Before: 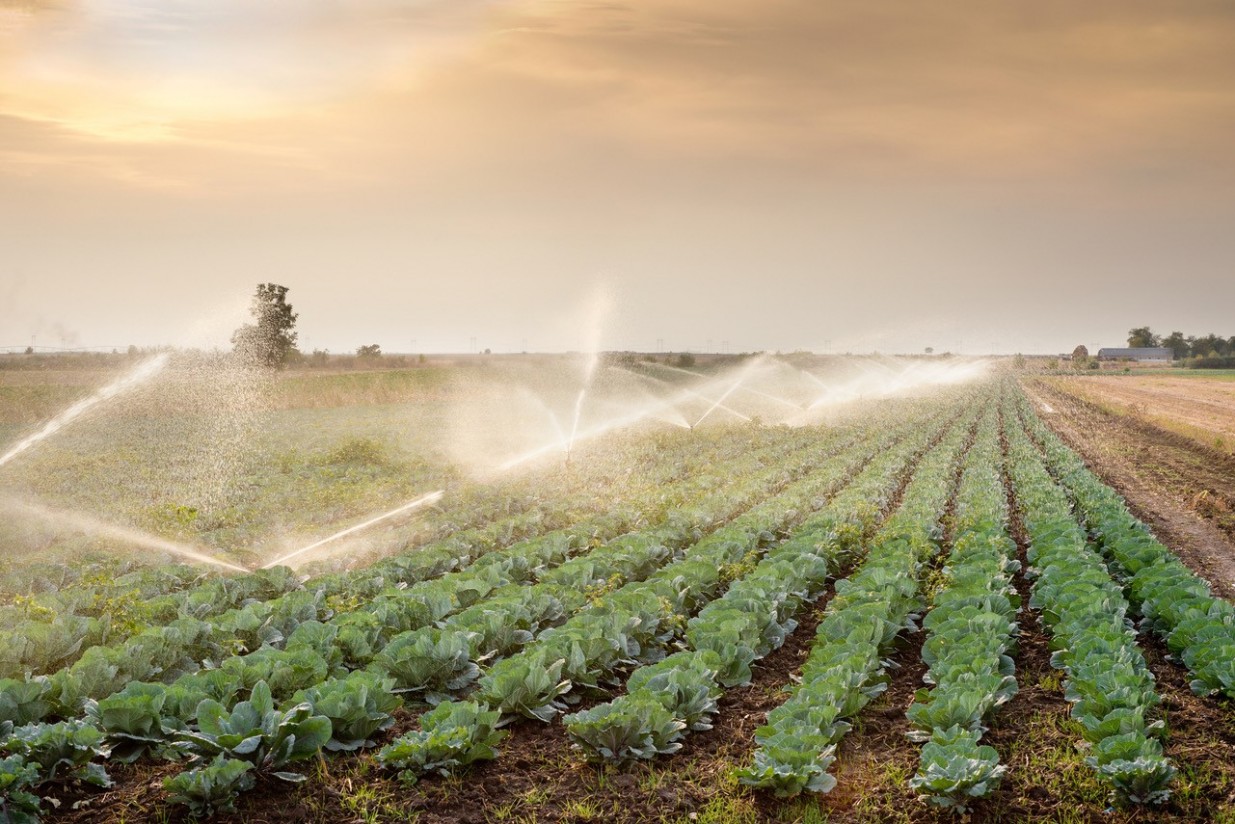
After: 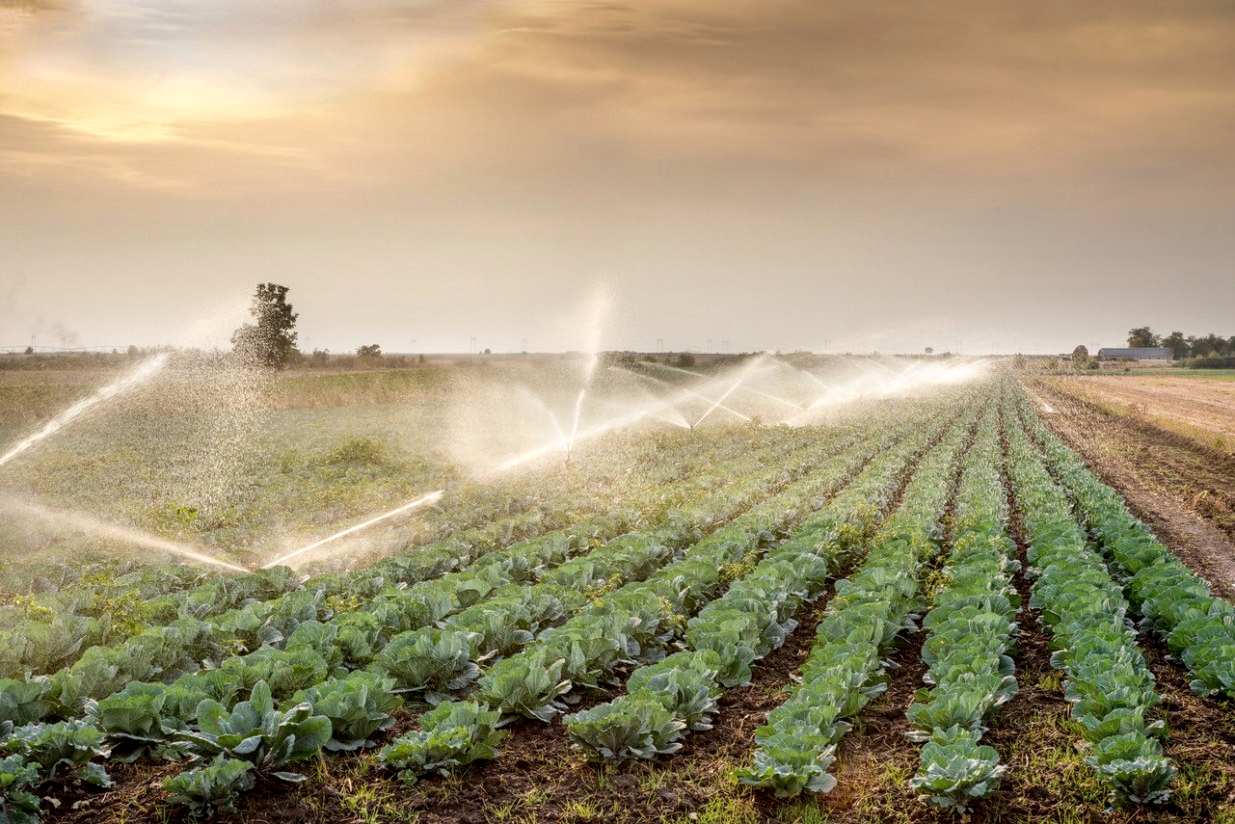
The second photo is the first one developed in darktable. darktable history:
shadows and highlights: radius 264.75, soften with gaussian
local contrast: on, module defaults
